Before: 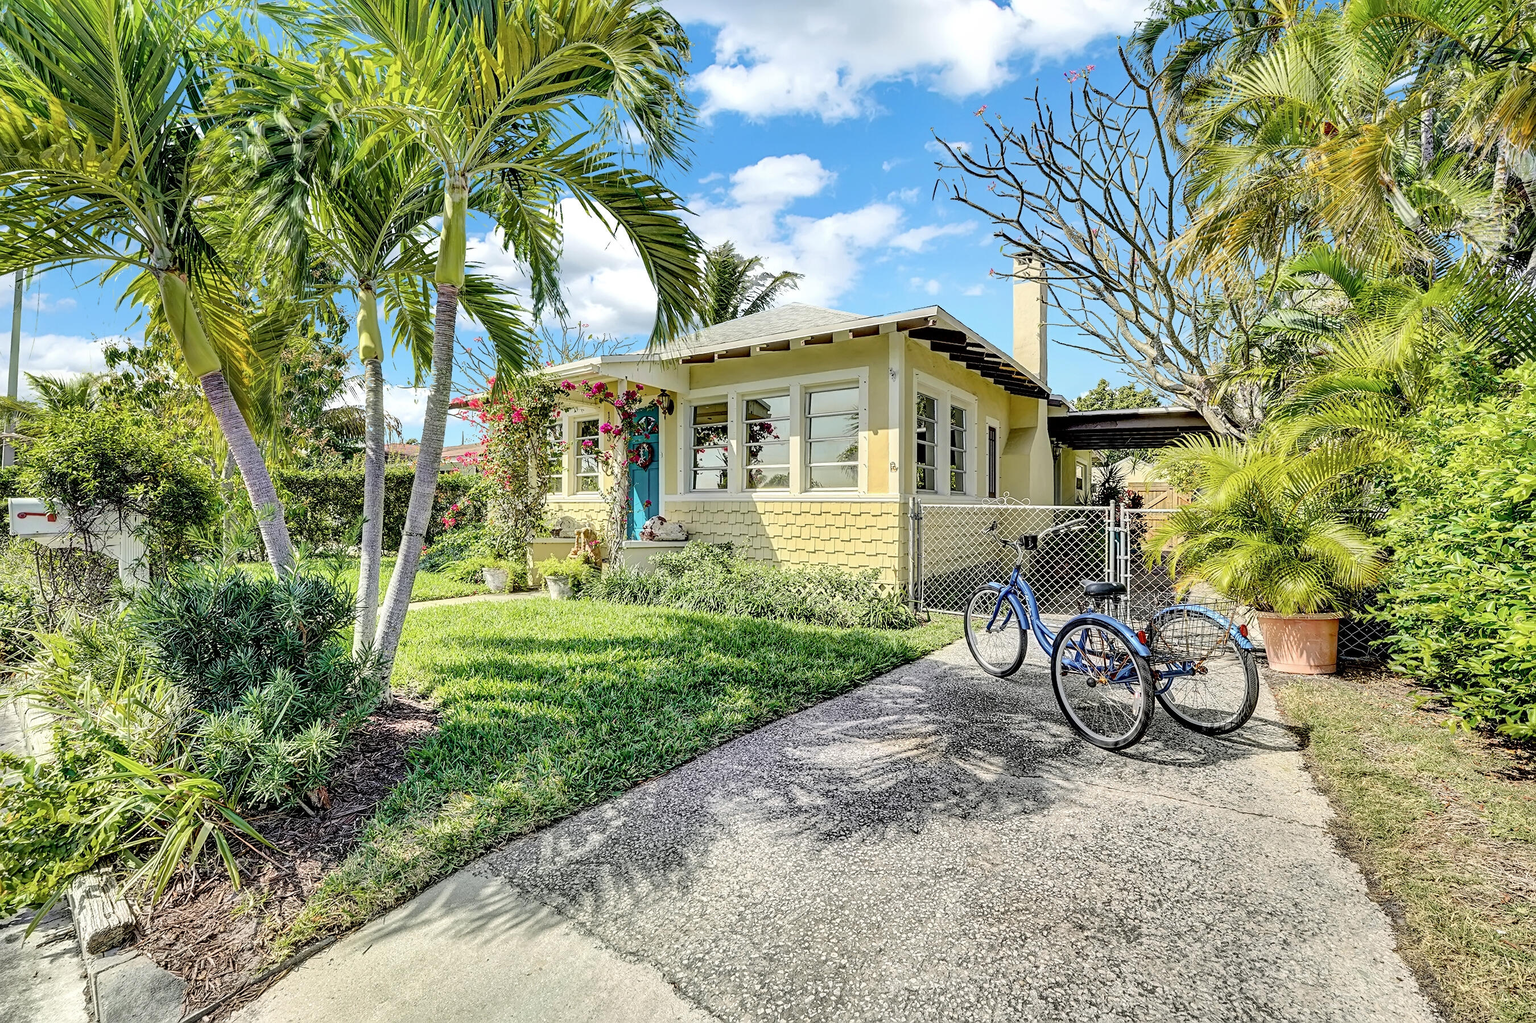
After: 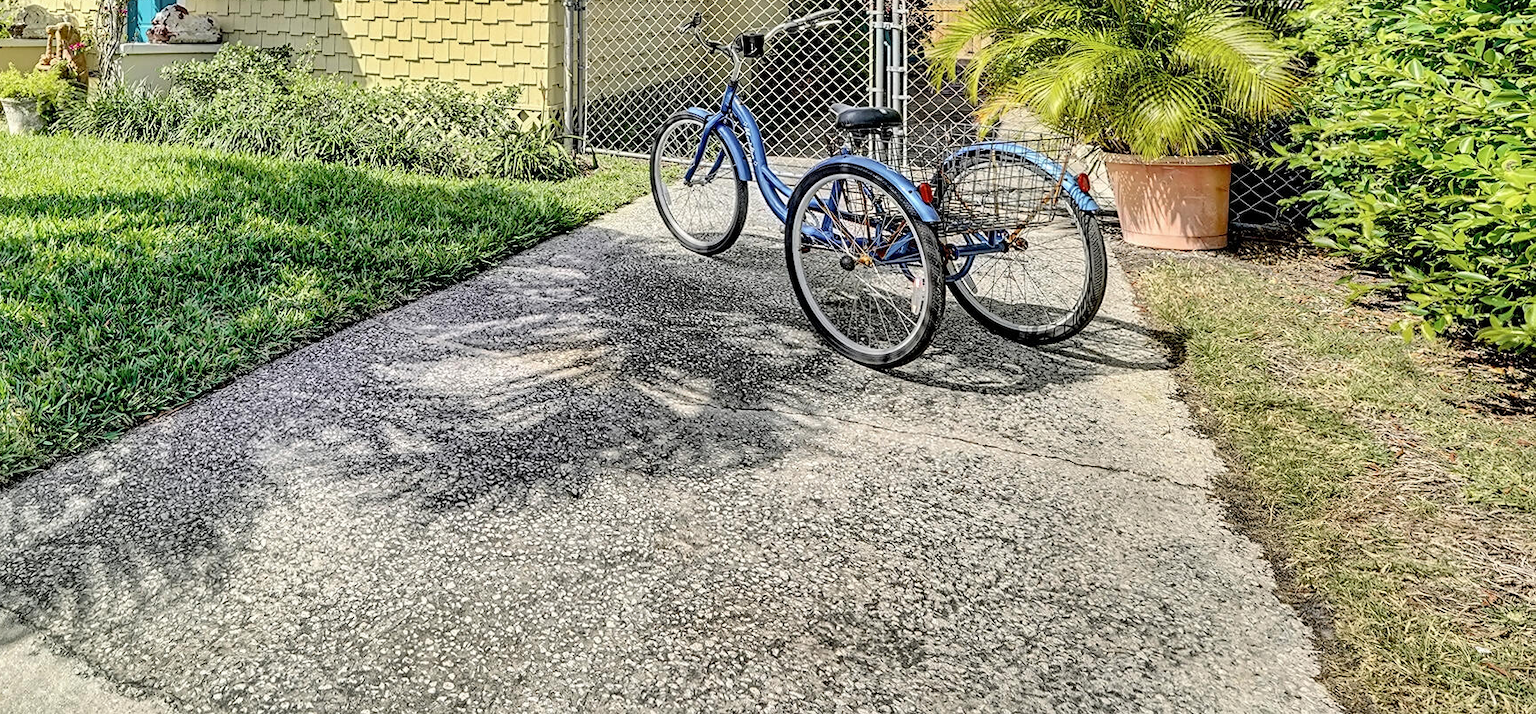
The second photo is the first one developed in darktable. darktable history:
crop and rotate: left 35.518%, top 50.17%, bottom 4.796%
shadows and highlights: low approximation 0.01, soften with gaussian
